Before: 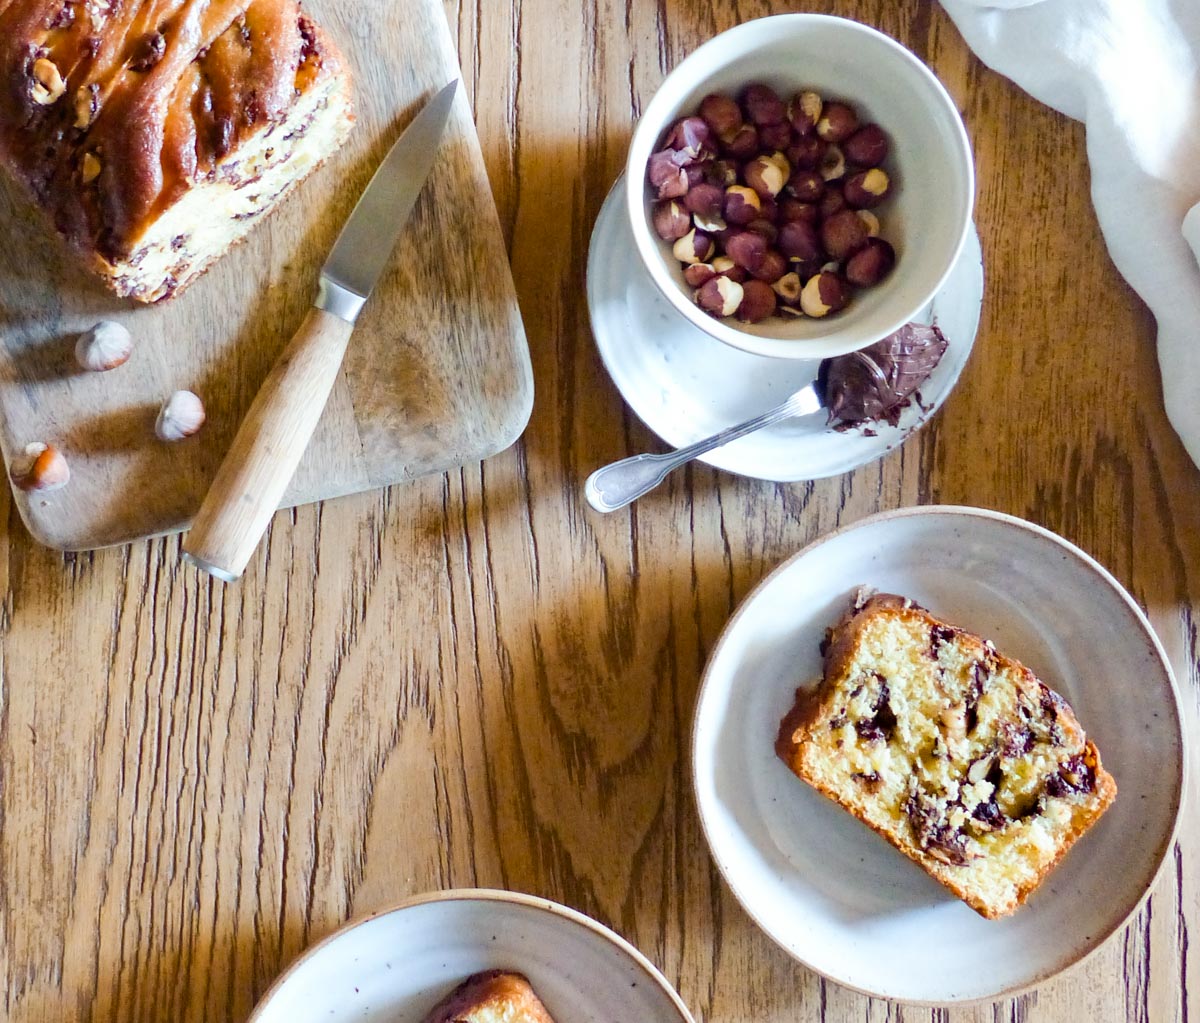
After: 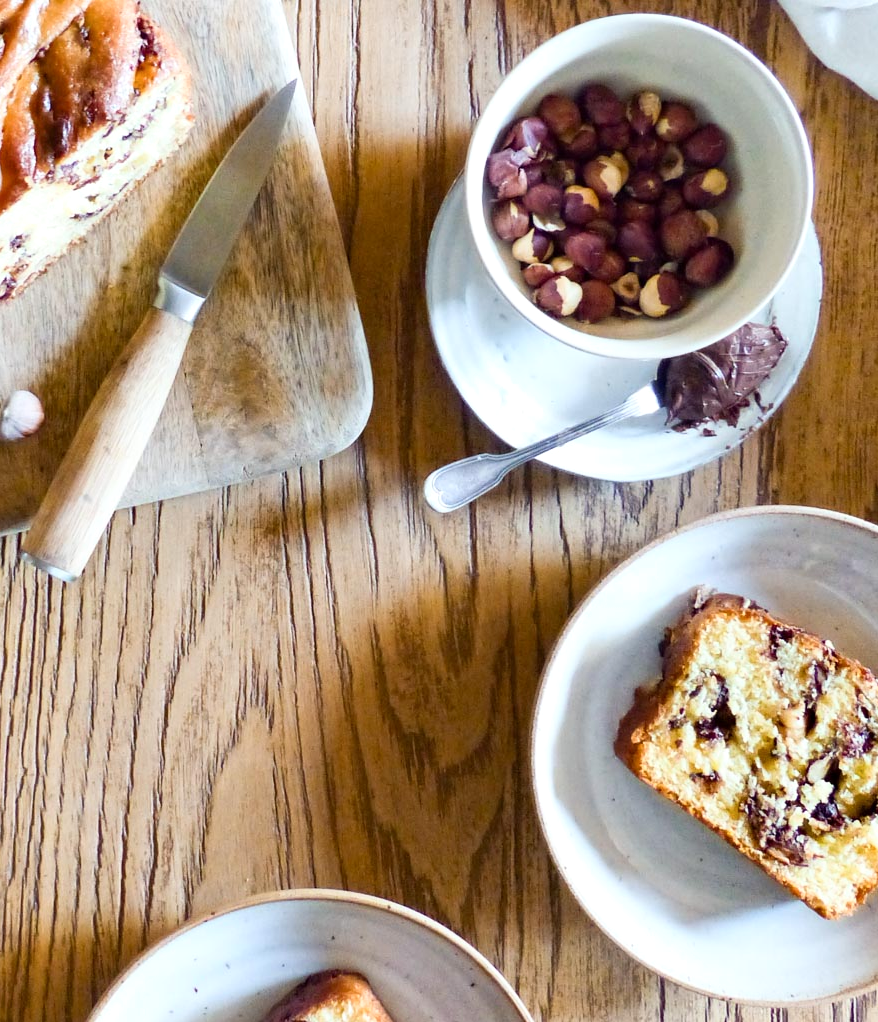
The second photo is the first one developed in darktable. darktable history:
exposure: exposure 0.081 EV, compensate highlight preservation false
shadows and highlights: shadows 0, highlights 40
crop: left 13.443%, right 13.31%
